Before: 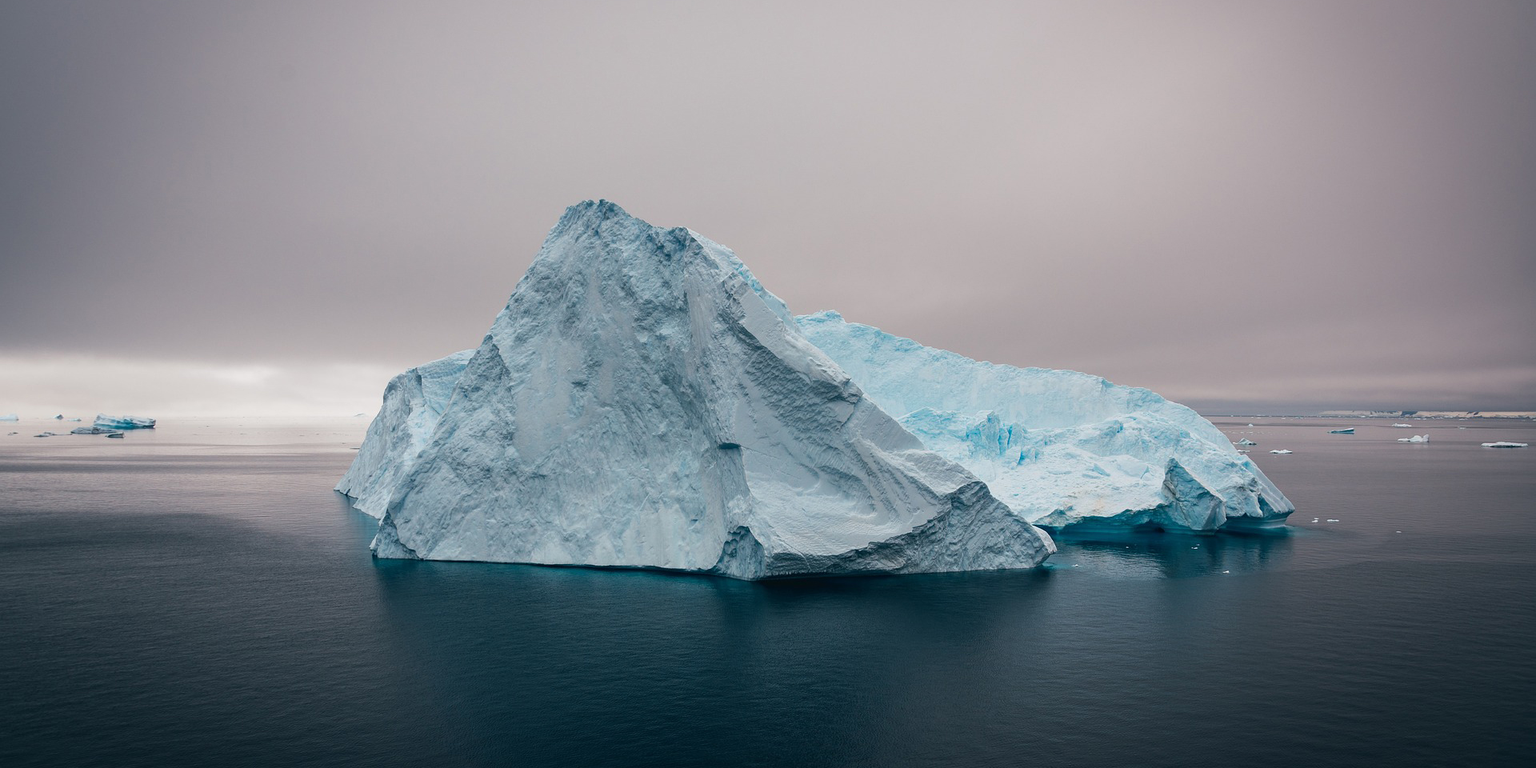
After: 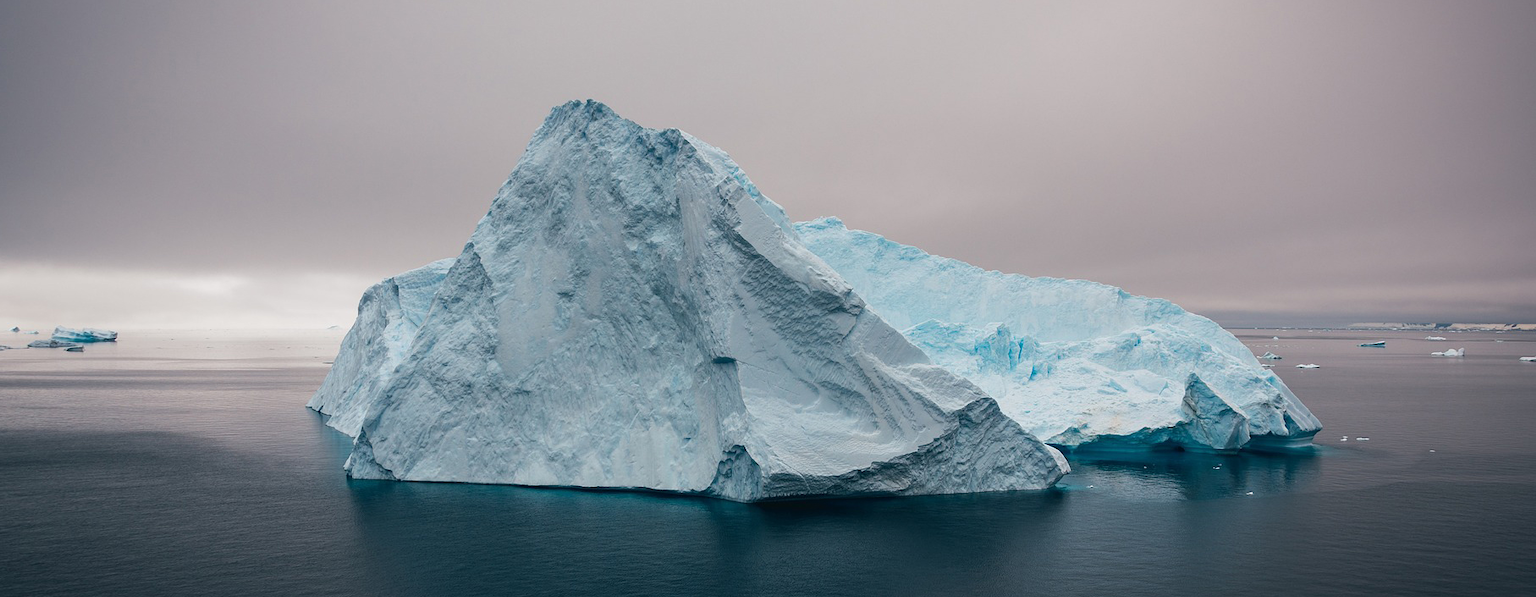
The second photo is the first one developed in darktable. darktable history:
crop and rotate: left 2.928%, top 13.814%, right 2.494%, bottom 12.575%
